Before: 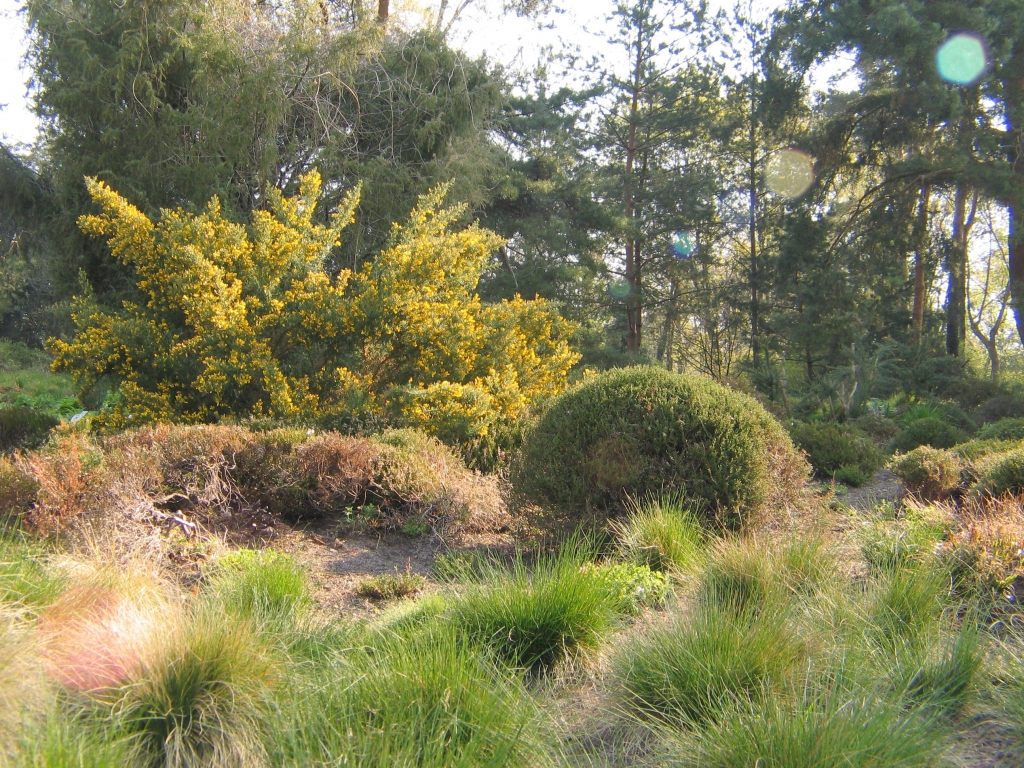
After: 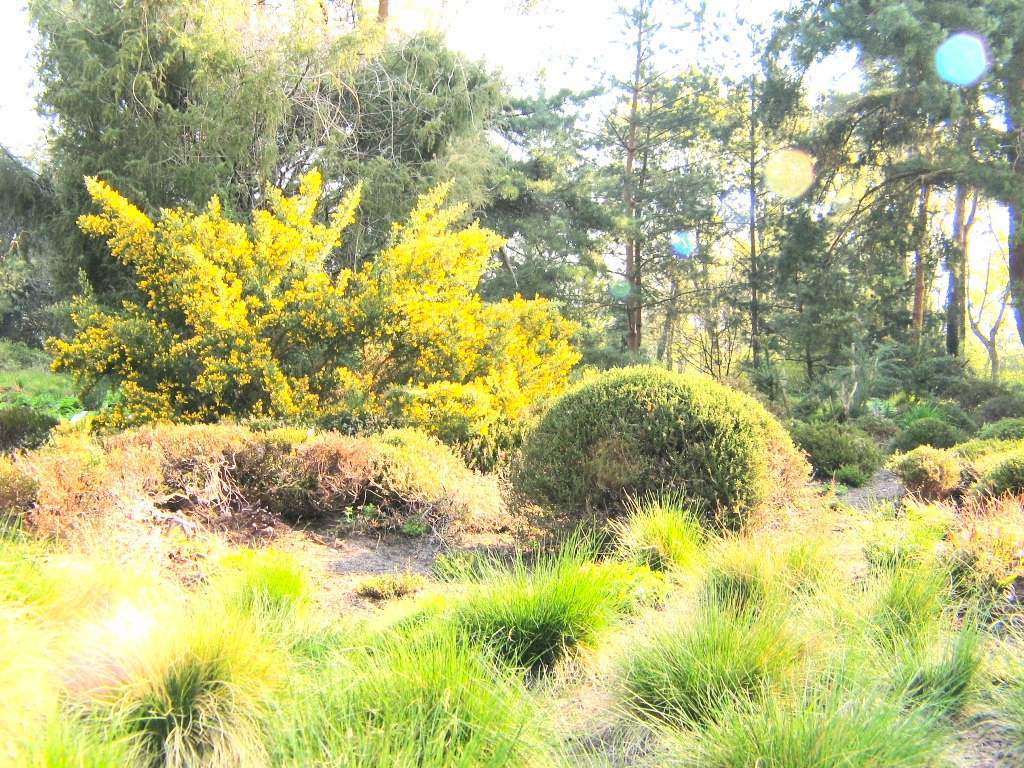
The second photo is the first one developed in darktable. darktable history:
tone equalizer: -8 EV -0.417 EV, -7 EV -0.389 EV, -6 EV -0.333 EV, -5 EV -0.222 EV, -3 EV 0.222 EV, -2 EV 0.333 EV, -1 EV 0.389 EV, +0 EV 0.417 EV, edges refinement/feathering 500, mask exposure compensation -1.25 EV, preserve details no
contrast brightness saturation: contrast 0.2, brightness 0.16, saturation 0.22
exposure: black level correction 0, exposure 0.7 EV, compensate exposure bias true, compensate highlight preservation false
